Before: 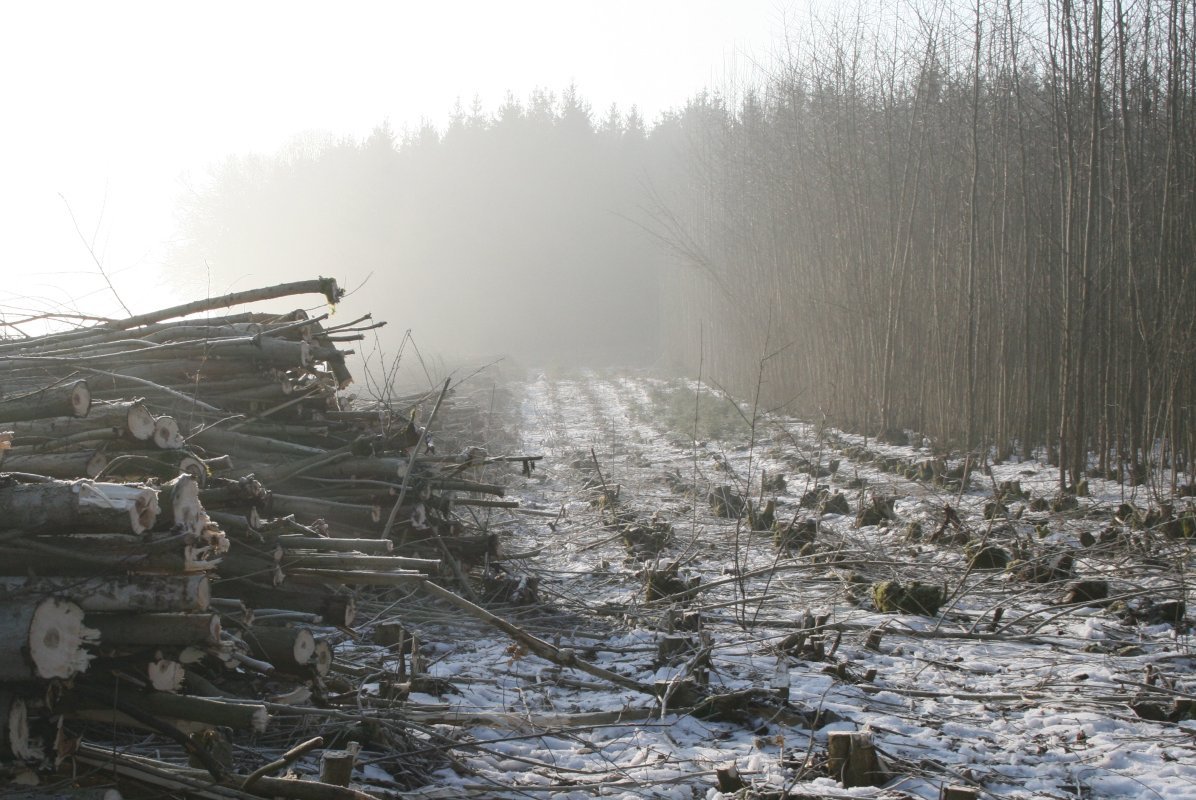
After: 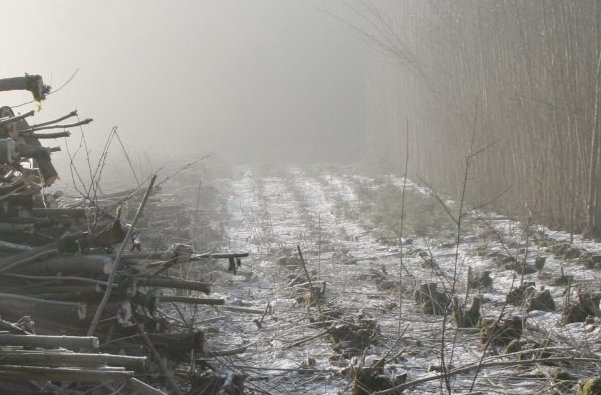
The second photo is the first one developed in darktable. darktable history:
crop: left 24.619%, top 25.408%, right 25.125%, bottom 25.102%
